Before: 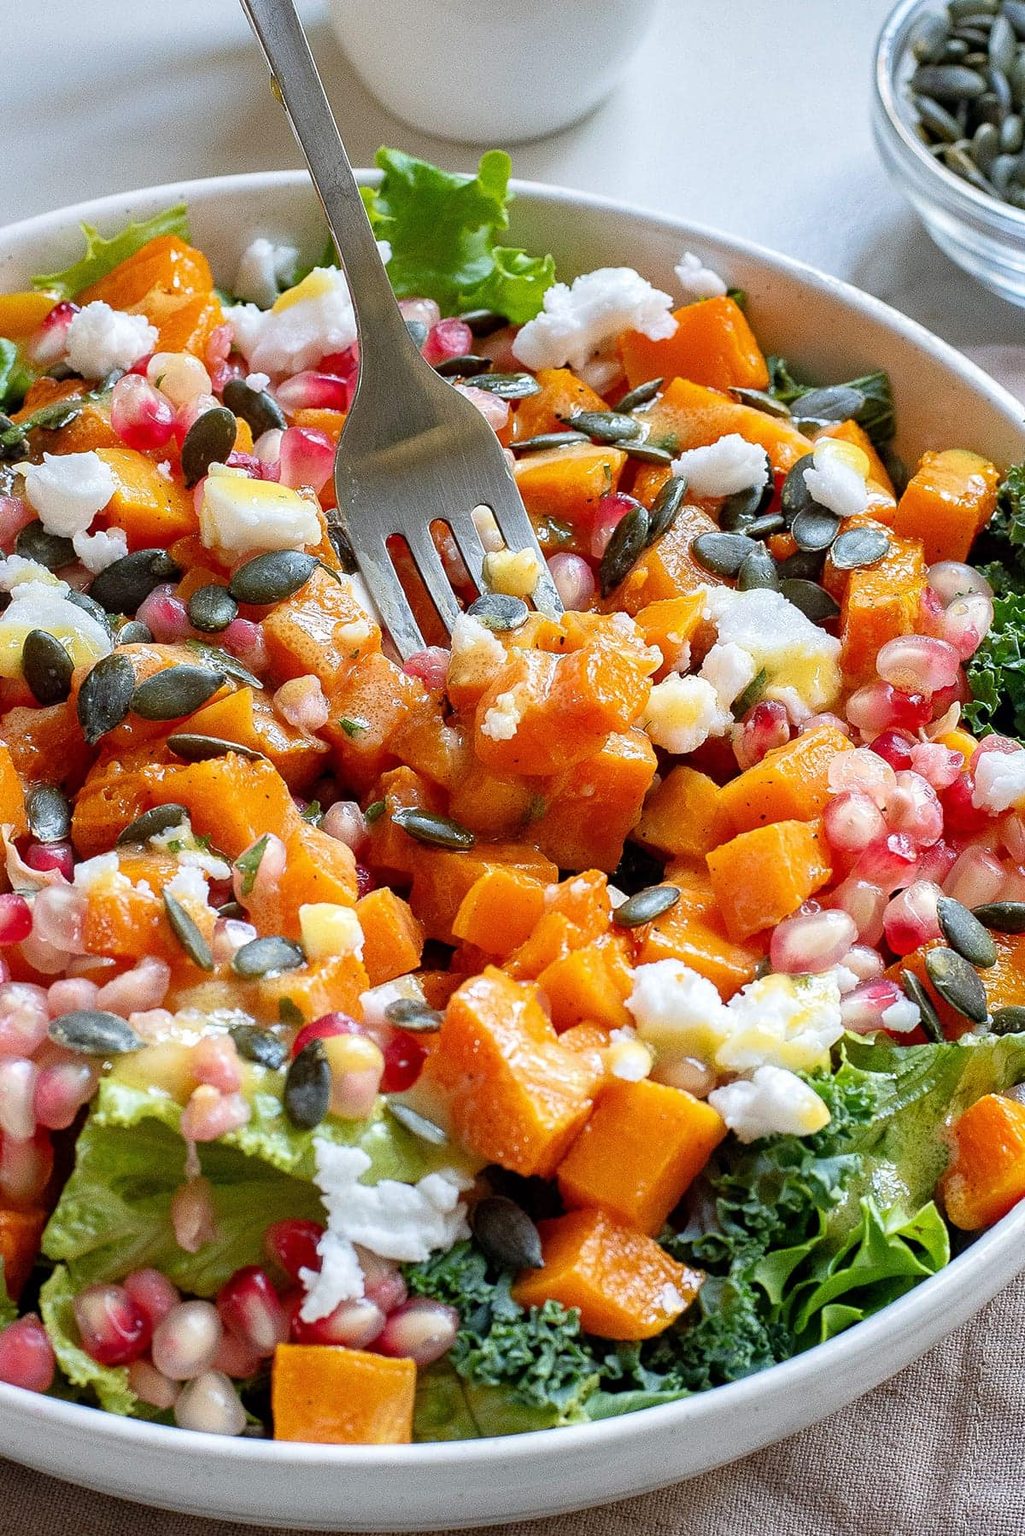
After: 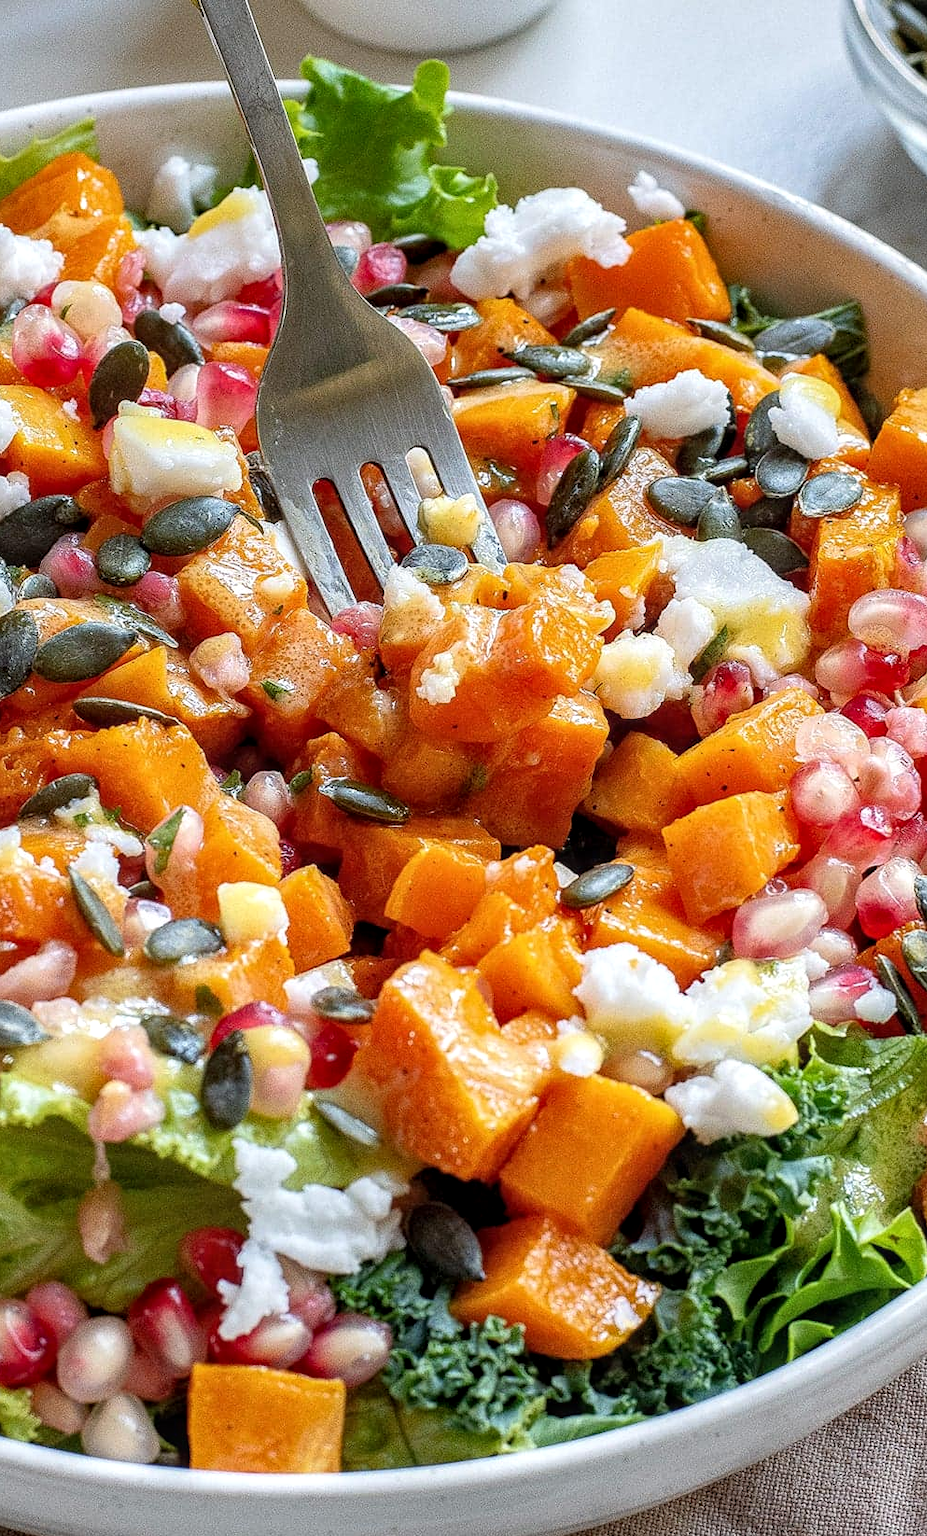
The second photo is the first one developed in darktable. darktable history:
crop: left 9.807%, top 6.259%, right 7.334%, bottom 2.177%
local contrast: on, module defaults
